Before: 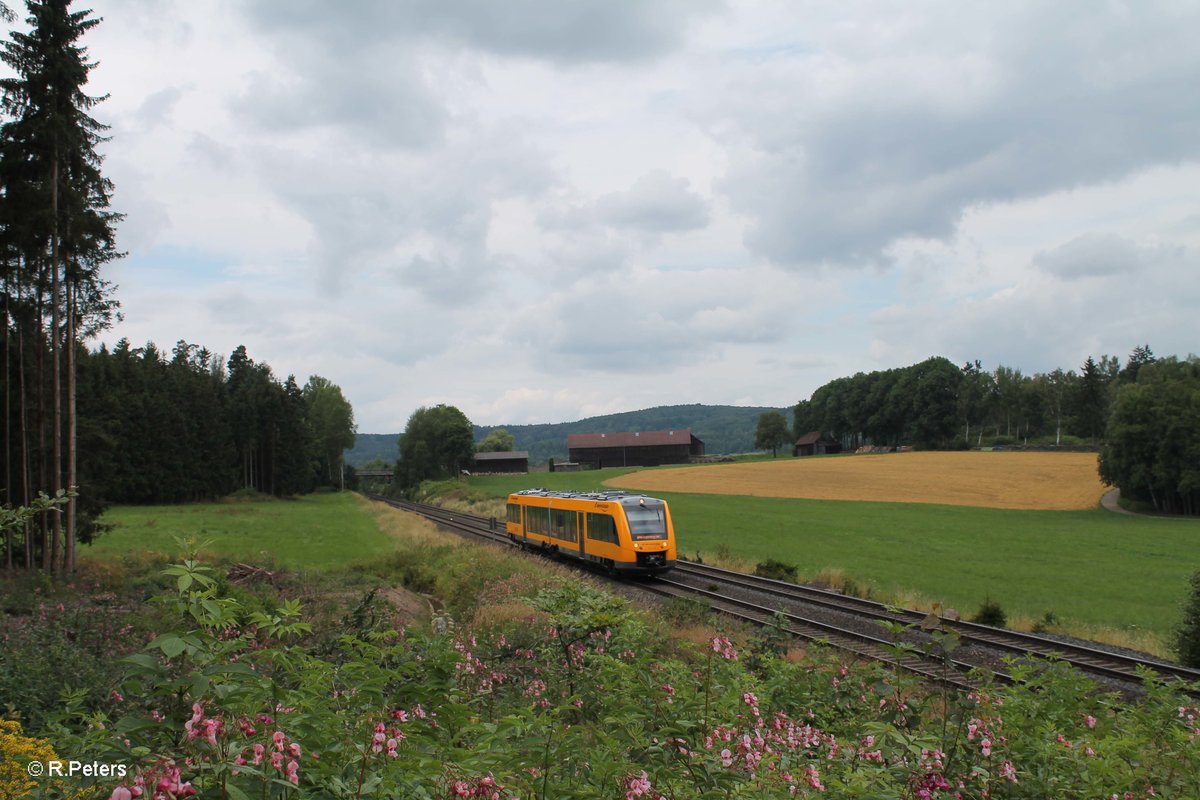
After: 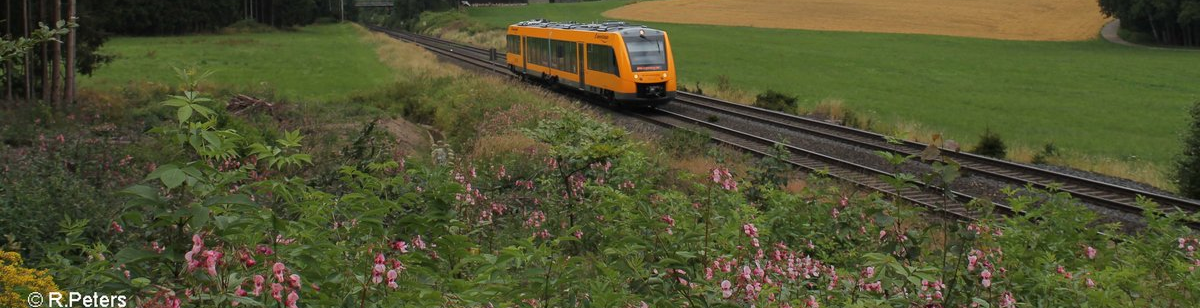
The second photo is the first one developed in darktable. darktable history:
crop and rotate: top 58.769%, bottom 2.666%
